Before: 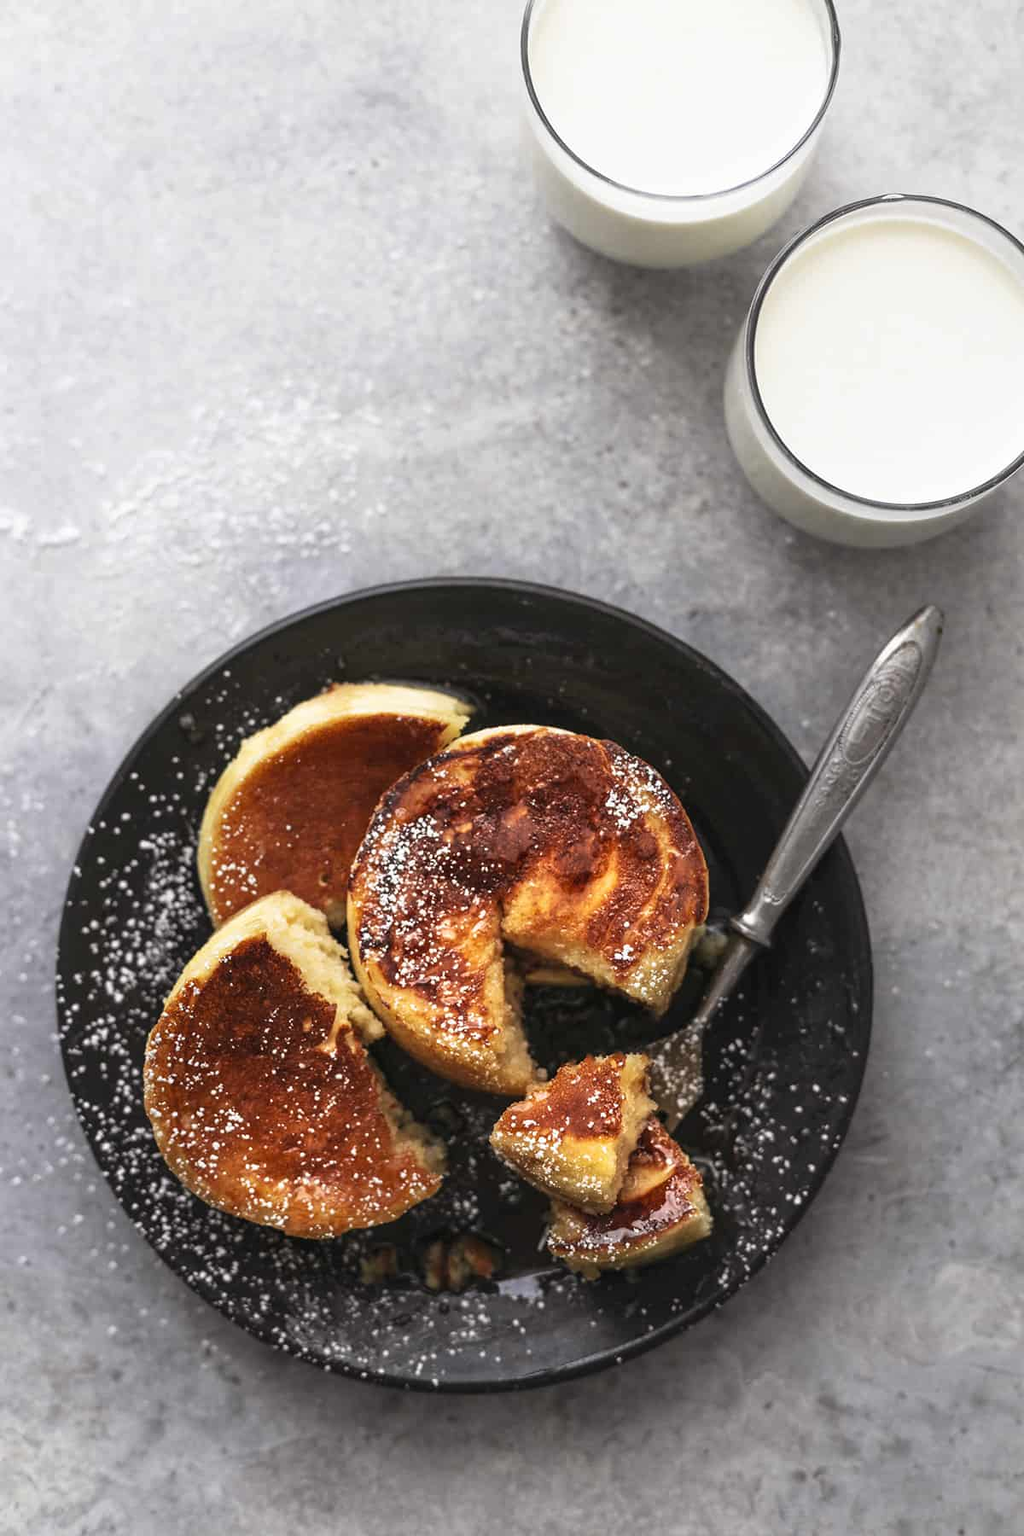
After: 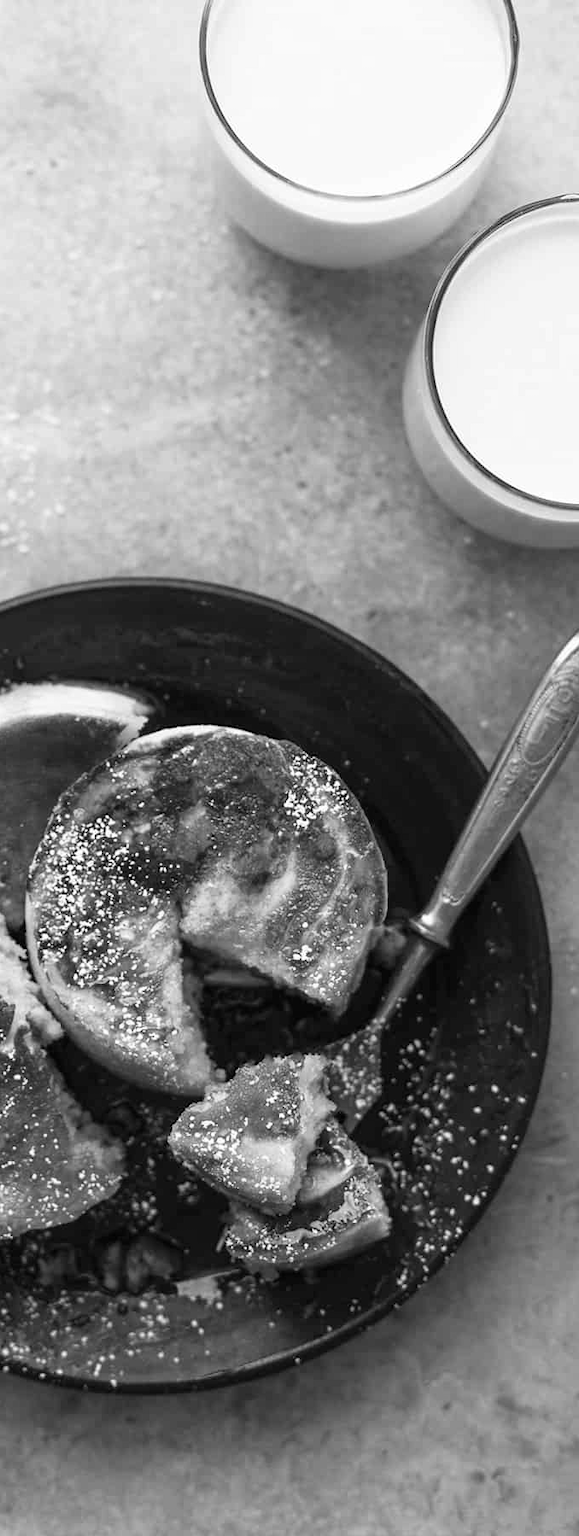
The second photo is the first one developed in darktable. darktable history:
crop: left 31.458%, top 0%, right 11.876%
color contrast: green-magenta contrast 0, blue-yellow contrast 0
exposure: compensate highlight preservation false
